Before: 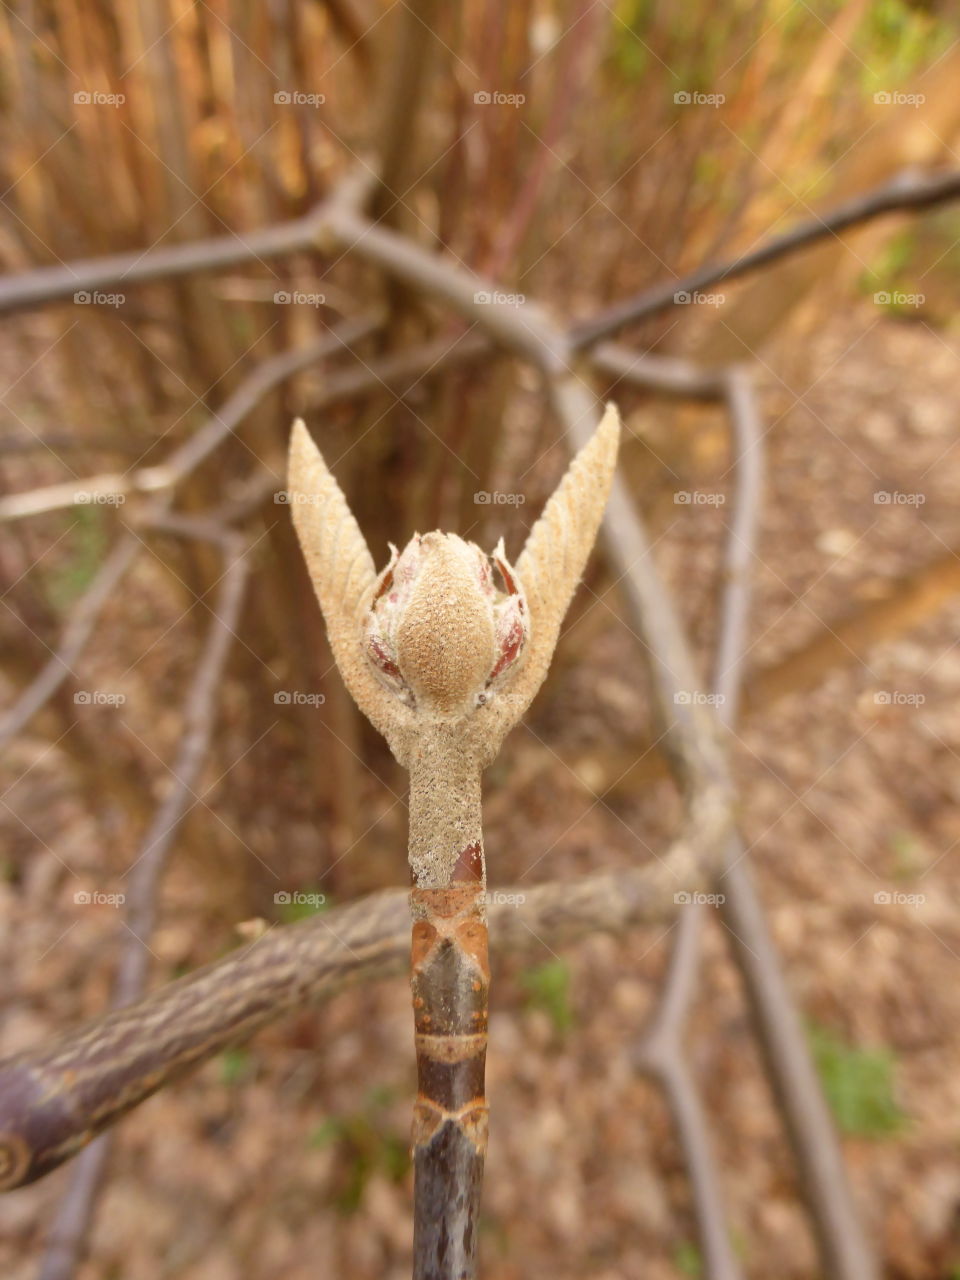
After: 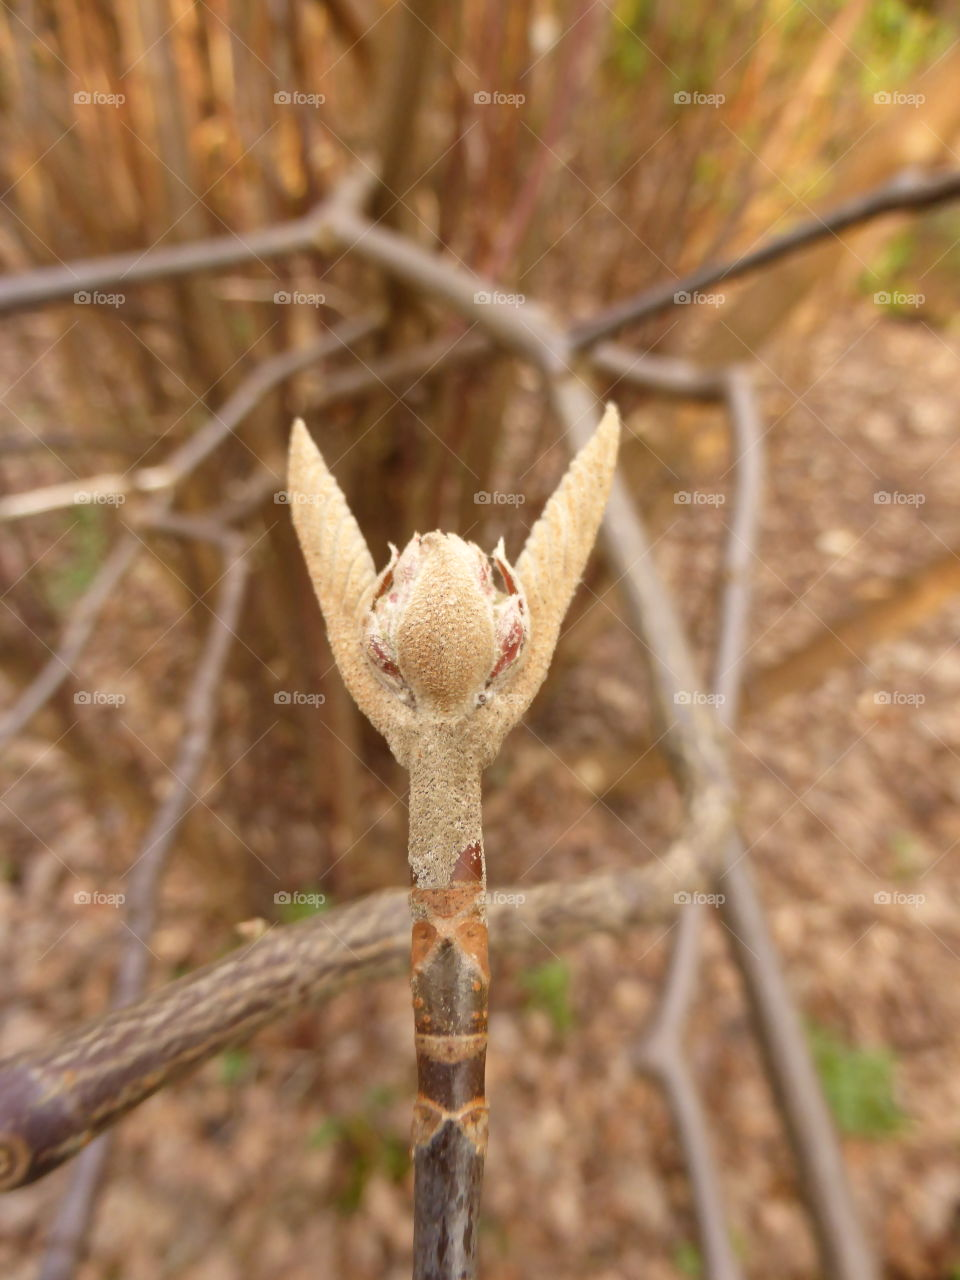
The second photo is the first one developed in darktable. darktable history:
shadows and highlights: shadows -8.26, white point adjustment 1.54, highlights 9.53
